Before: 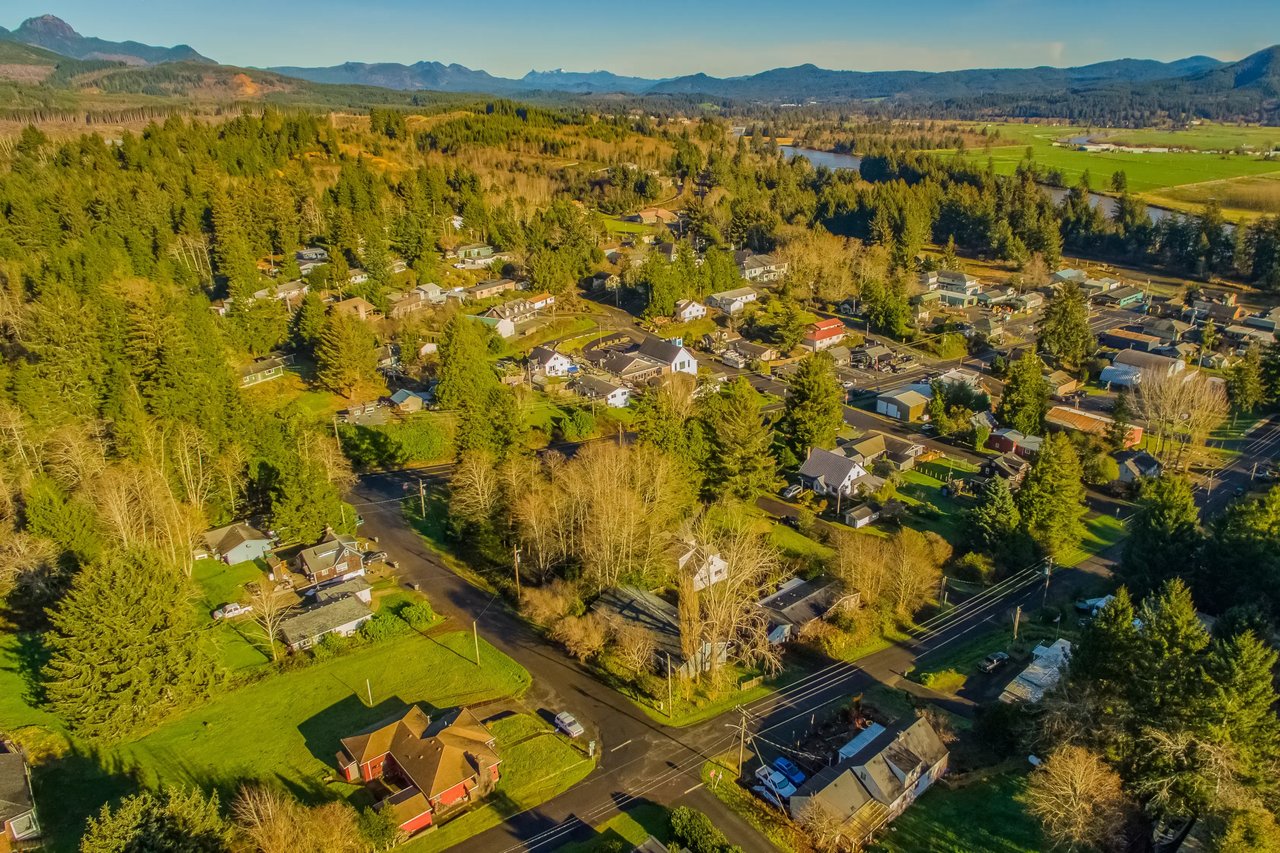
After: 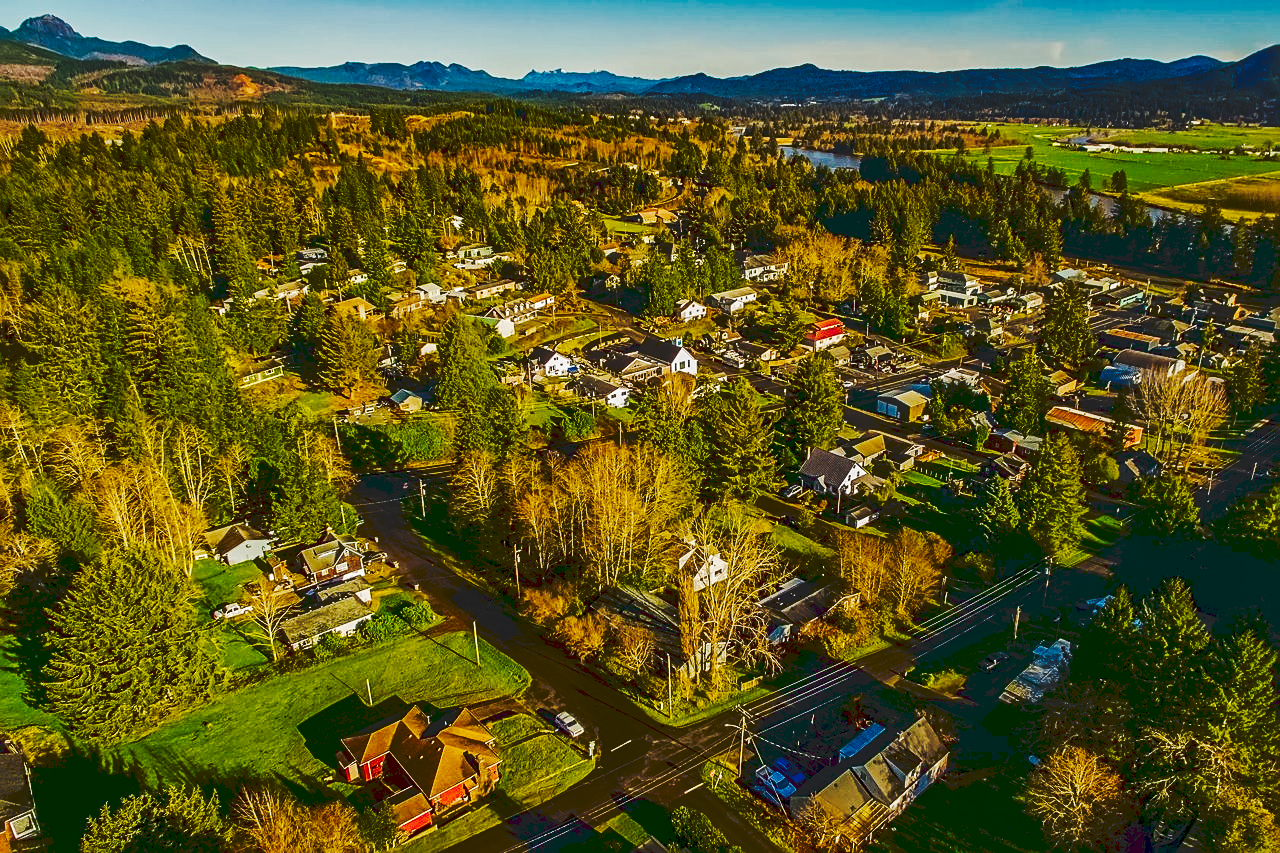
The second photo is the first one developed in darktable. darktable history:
contrast brightness saturation: contrast 0.088, brightness -0.574, saturation 0.167
sharpen: on, module defaults
tone curve: curves: ch0 [(0, 0) (0.003, 0.132) (0.011, 0.136) (0.025, 0.14) (0.044, 0.147) (0.069, 0.149) (0.1, 0.156) (0.136, 0.163) (0.177, 0.177) (0.224, 0.2) (0.277, 0.251) (0.335, 0.311) (0.399, 0.387) (0.468, 0.487) (0.543, 0.585) (0.623, 0.675) (0.709, 0.742) (0.801, 0.81) (0.898, 0.867) (1, 1)], preserve colors none
base curve: curves: ch0 [(0, 0) (0.557, 0.834) (1, 1)], preserve colors none
local contrast: mode bilateral grid, contrast 20, coarseness 50, detail 120%, midtone range 0.2
